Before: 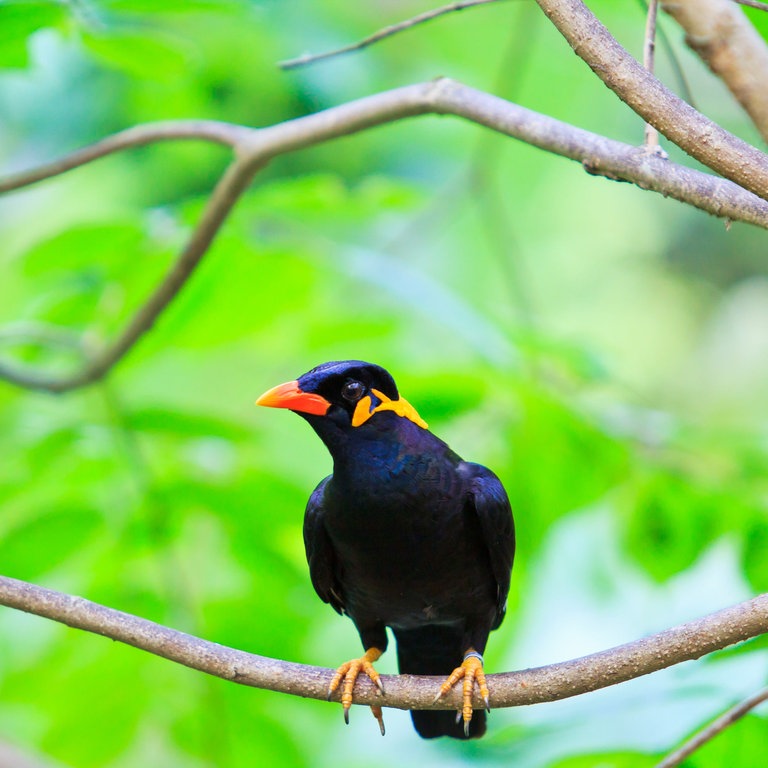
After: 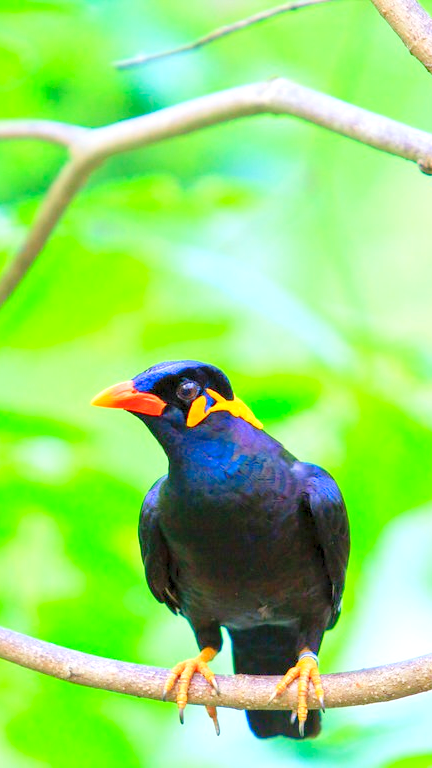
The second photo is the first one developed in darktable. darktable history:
exposure: exposure -0.177 EV, compensate highlight preservation false
levels: levels [0.008, 0.318, 0.836]
crop: left 21.496%, right 22.254%
